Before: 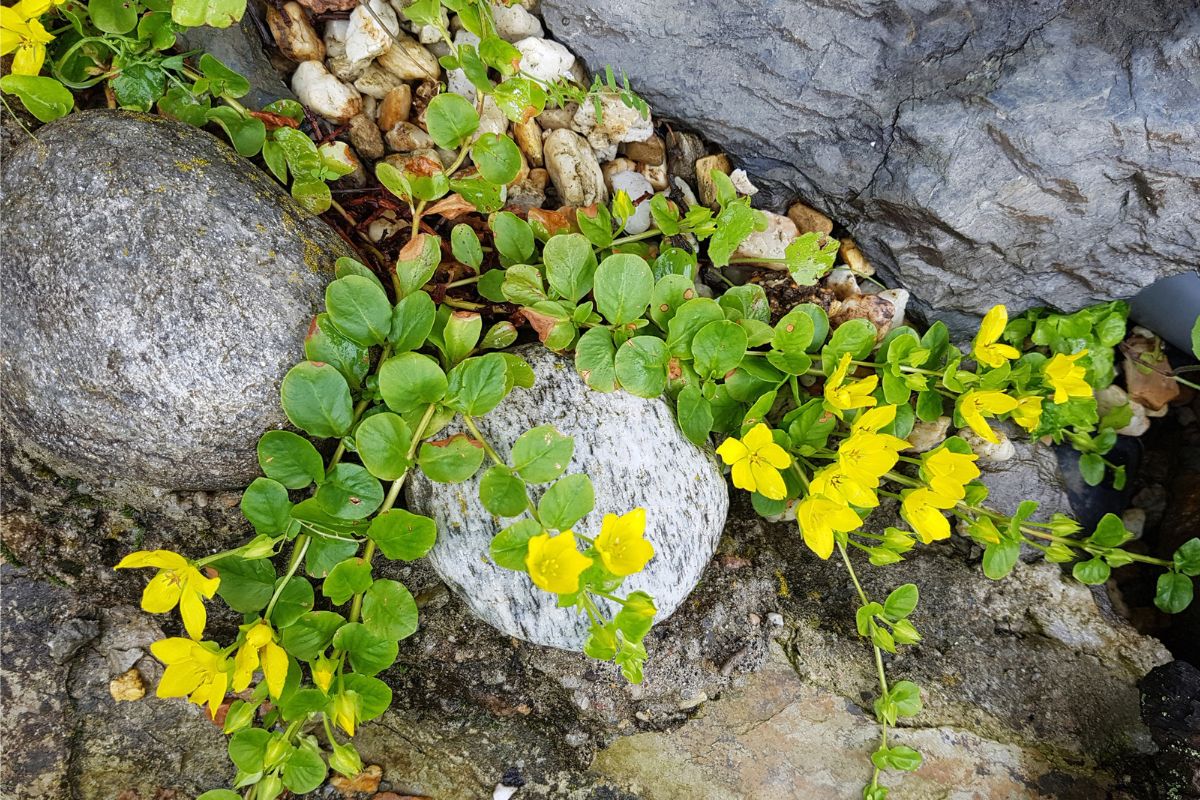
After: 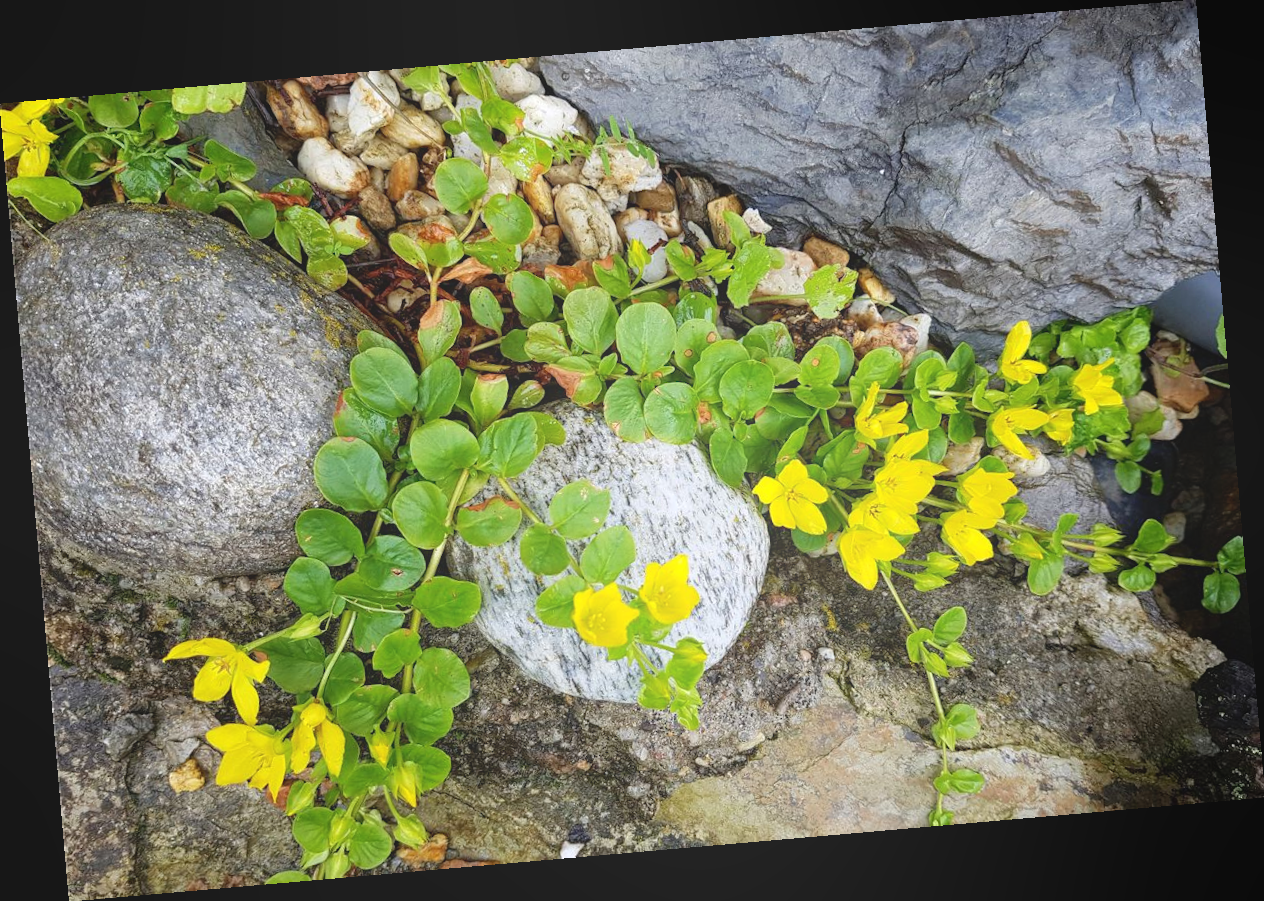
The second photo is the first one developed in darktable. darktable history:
bloom: size 40%
rotate and perspective: rotation -4.98°, automatic cropping off
